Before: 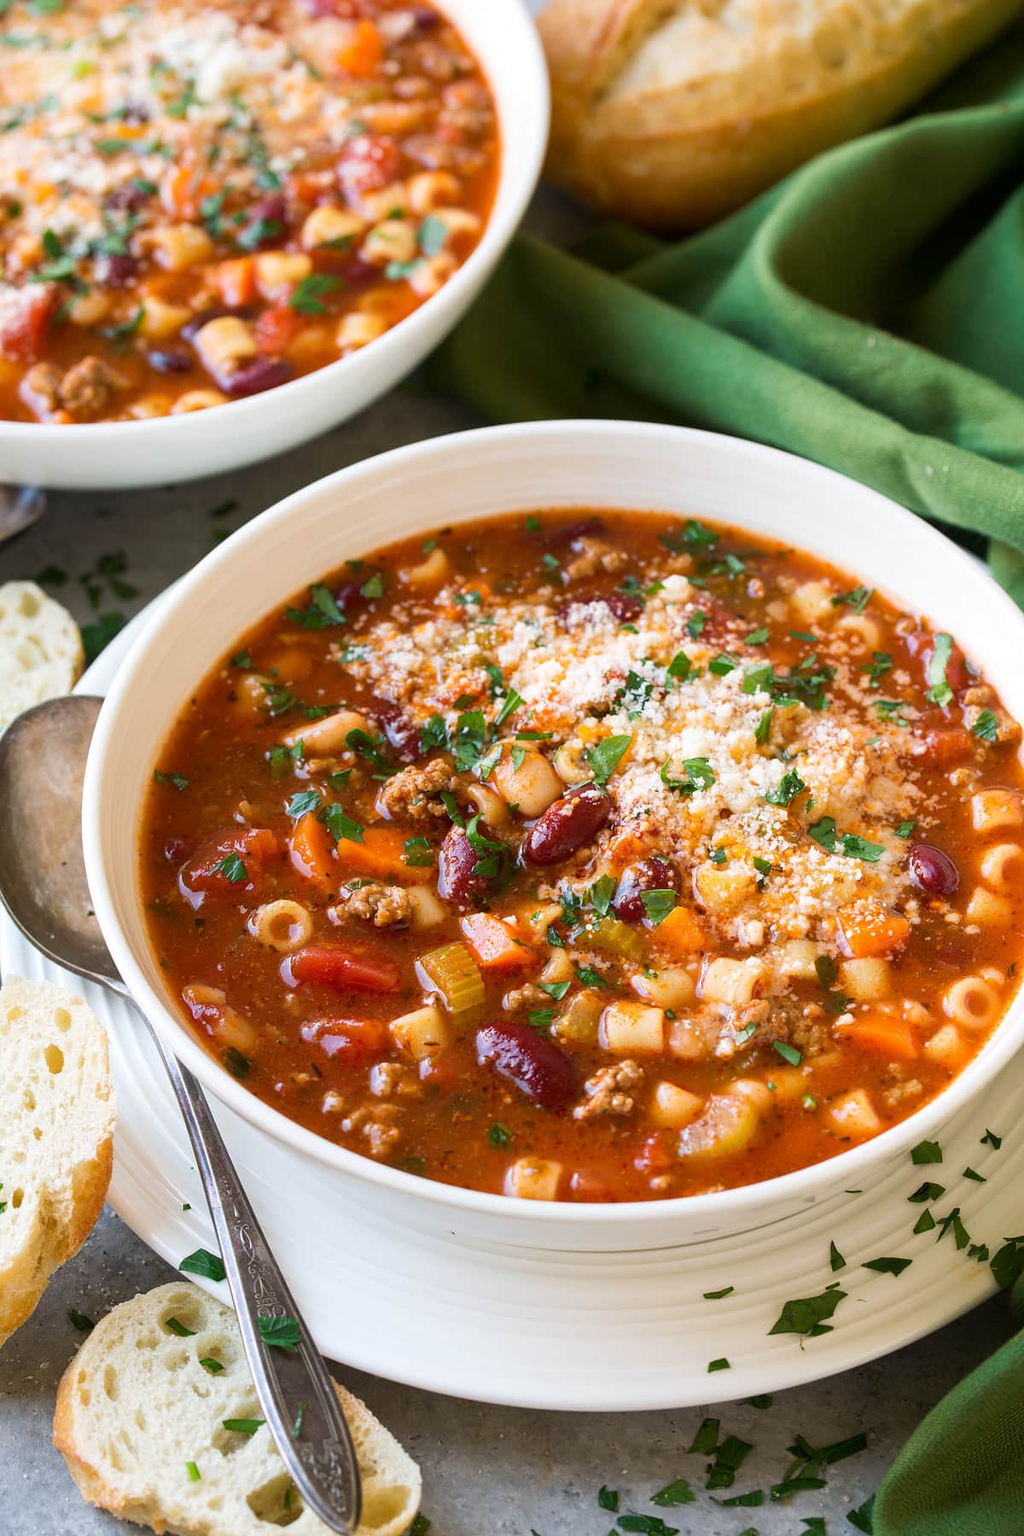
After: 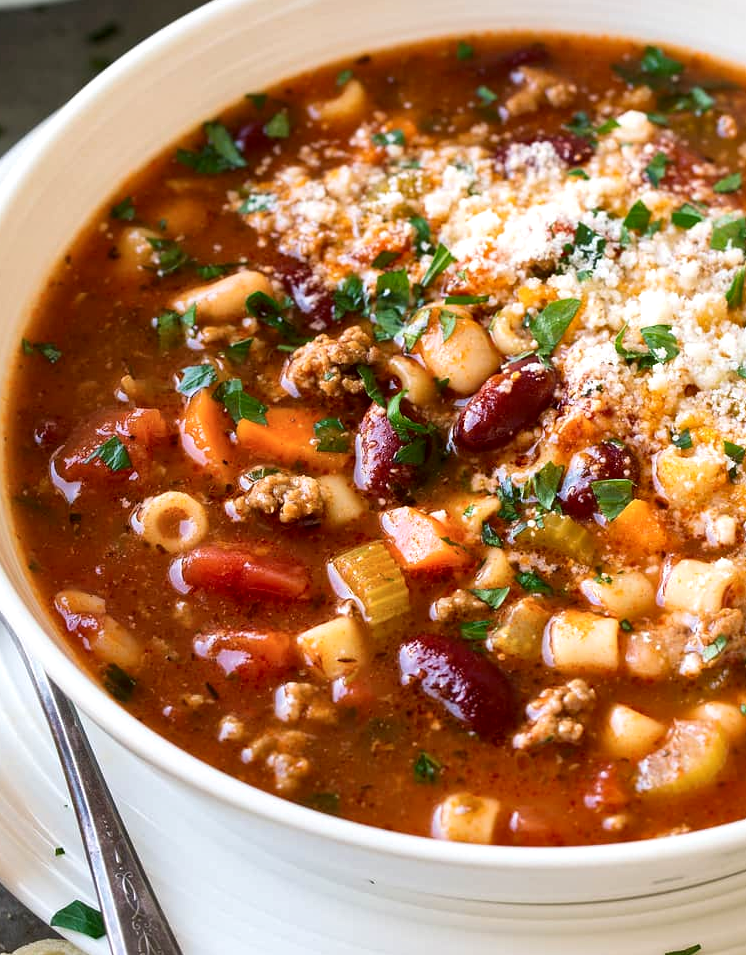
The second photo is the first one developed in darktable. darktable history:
velvia: strength 6.65%
local contrast: mode bilateral grid, contrast 25, coarseness 60, detail 152%, midtone range 0.2
crop: left 13.262%, top 31.289%, right 24.553%, bottom 15.621%
